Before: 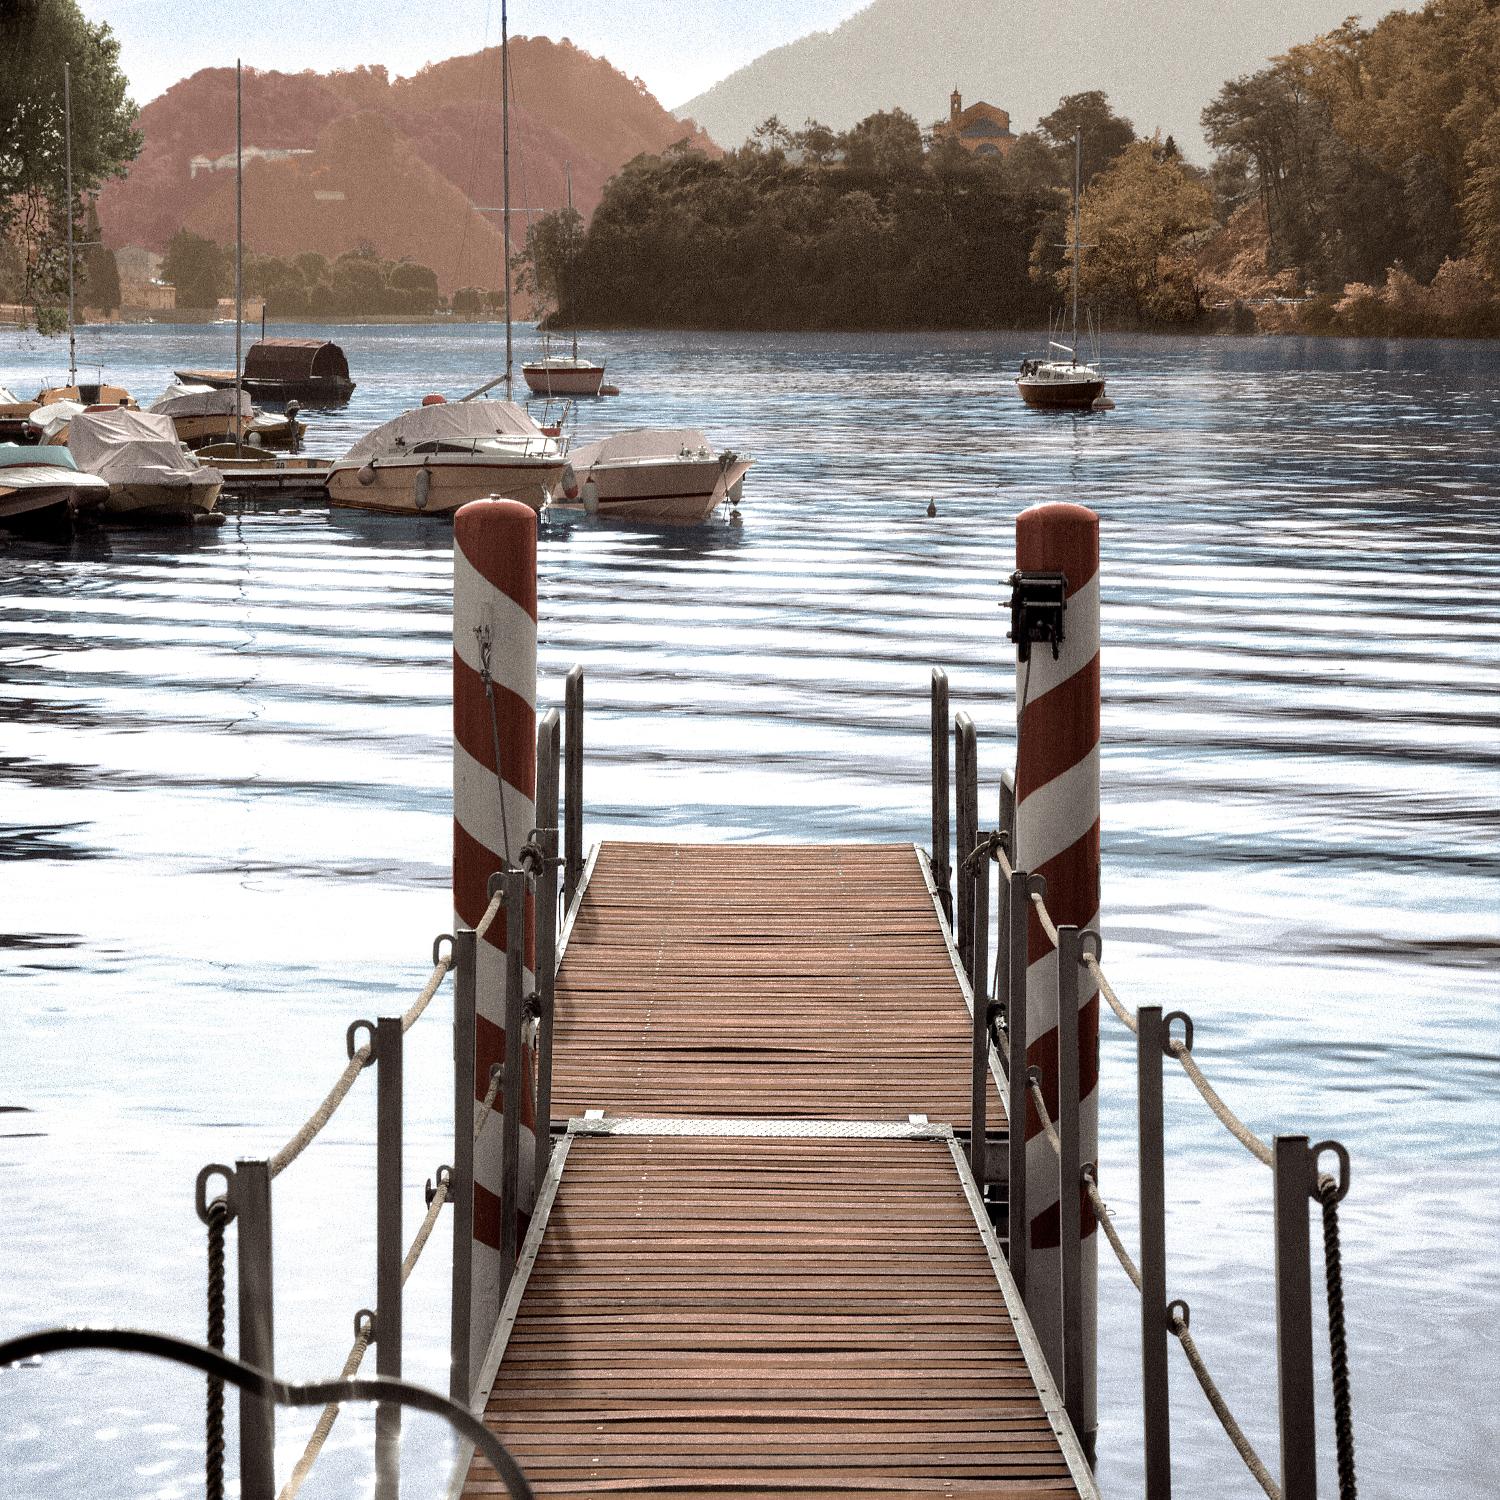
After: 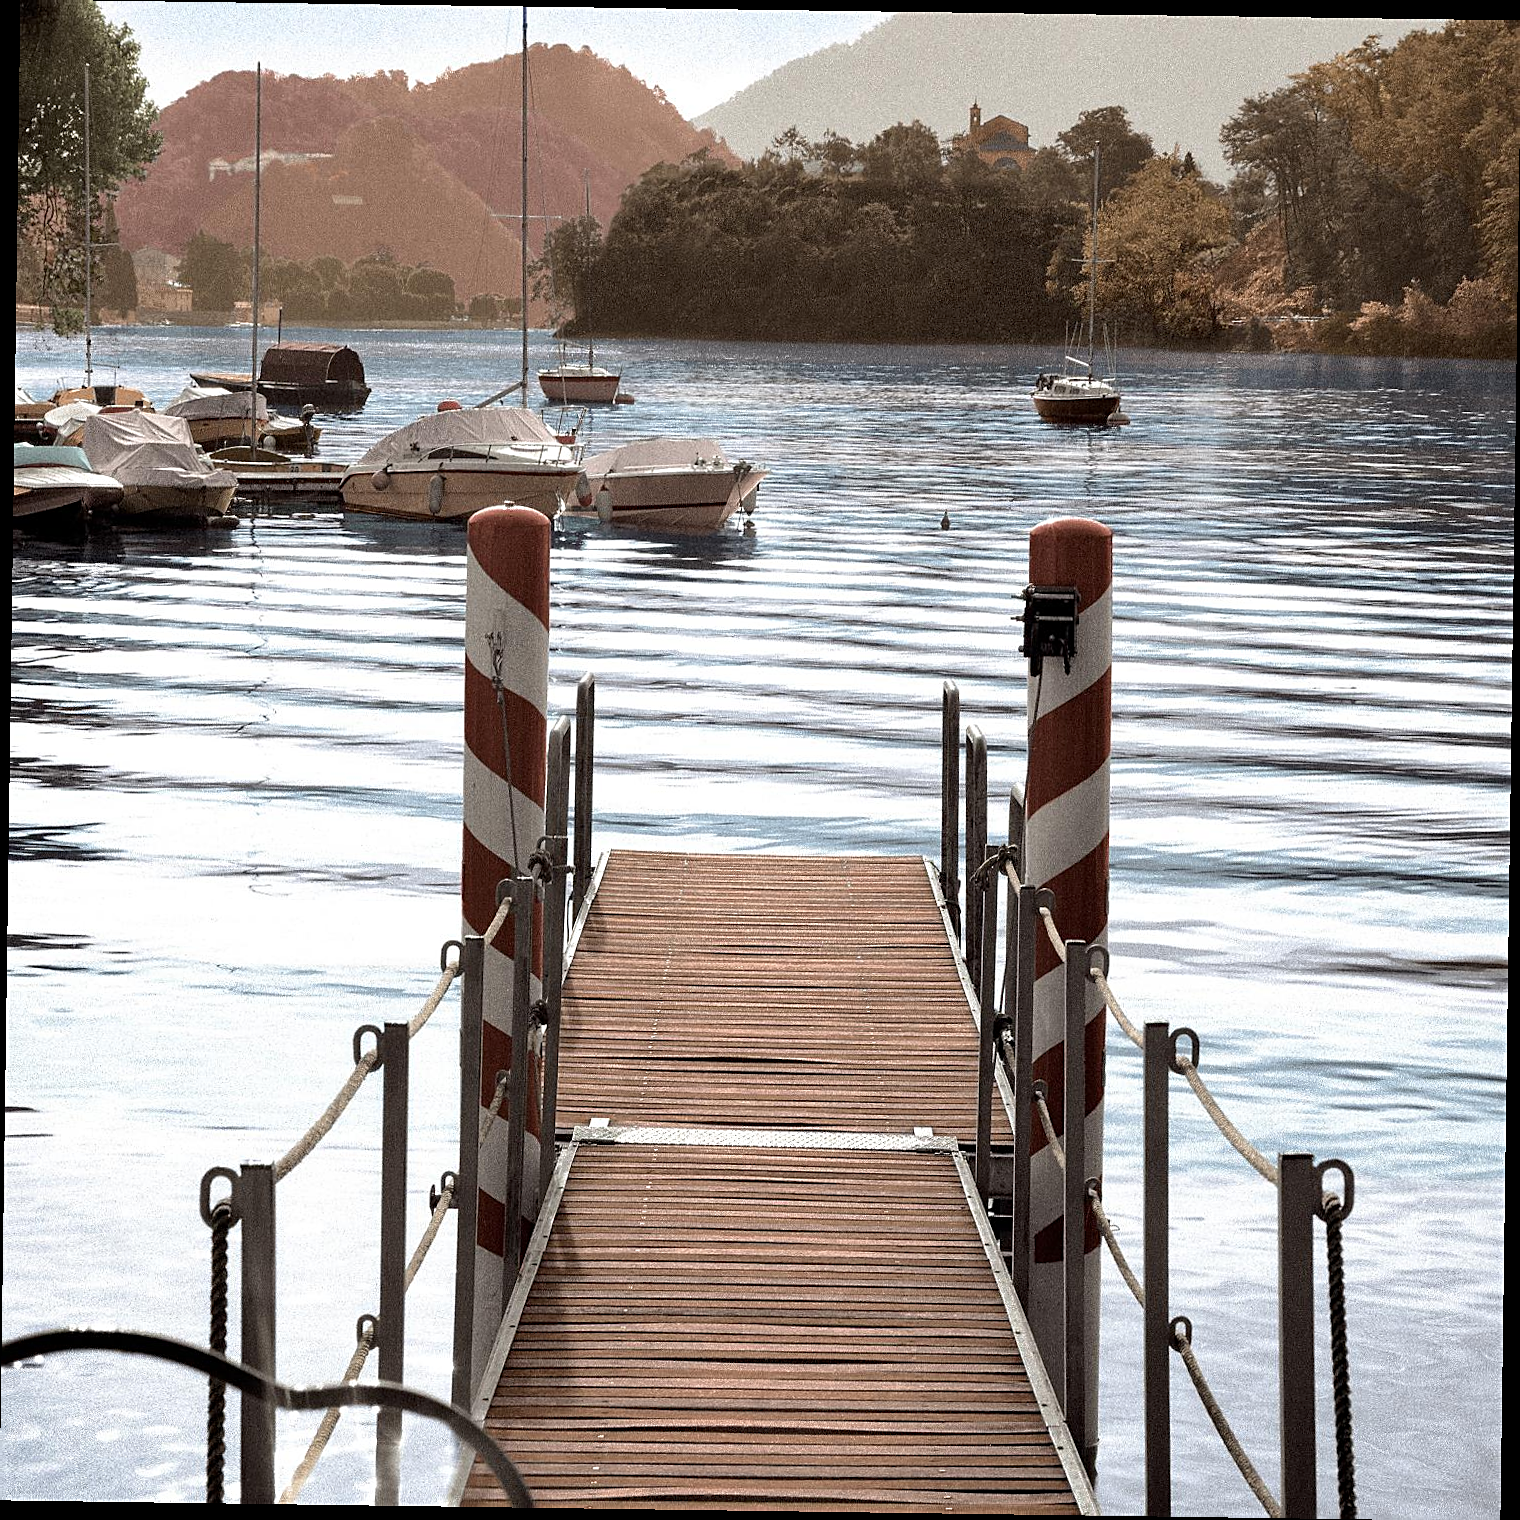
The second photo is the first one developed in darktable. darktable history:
tone equalizer: on, module defaults
sharpen: on, module defaults
rotate and perspective: rotation 0.8°, automatic cropping off
